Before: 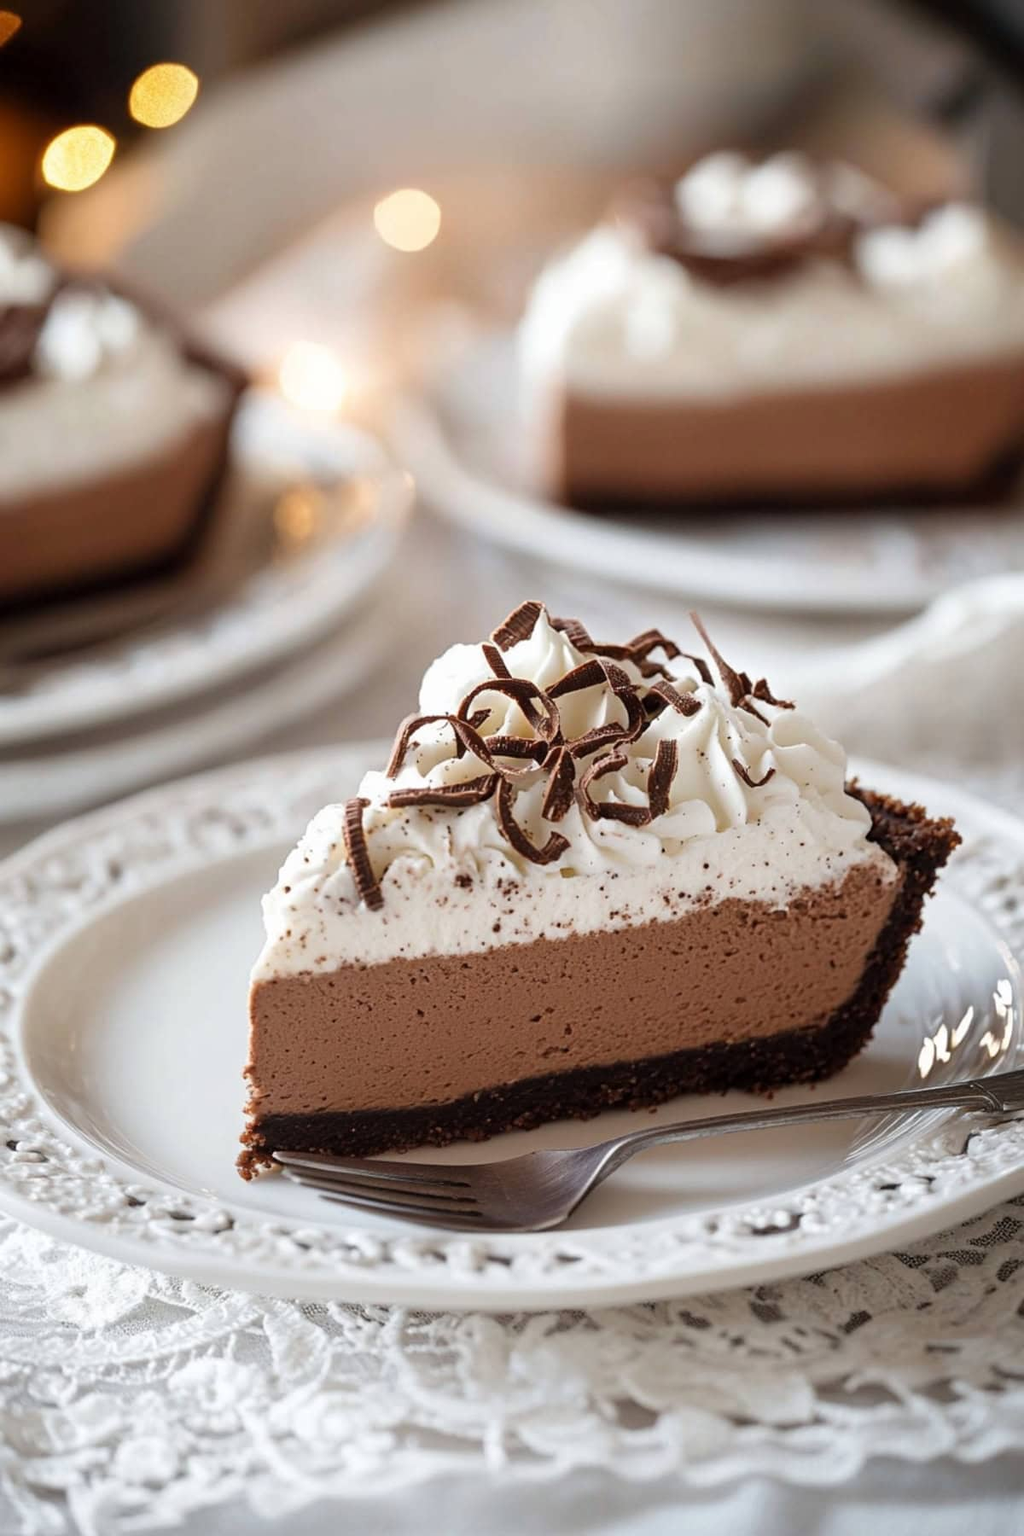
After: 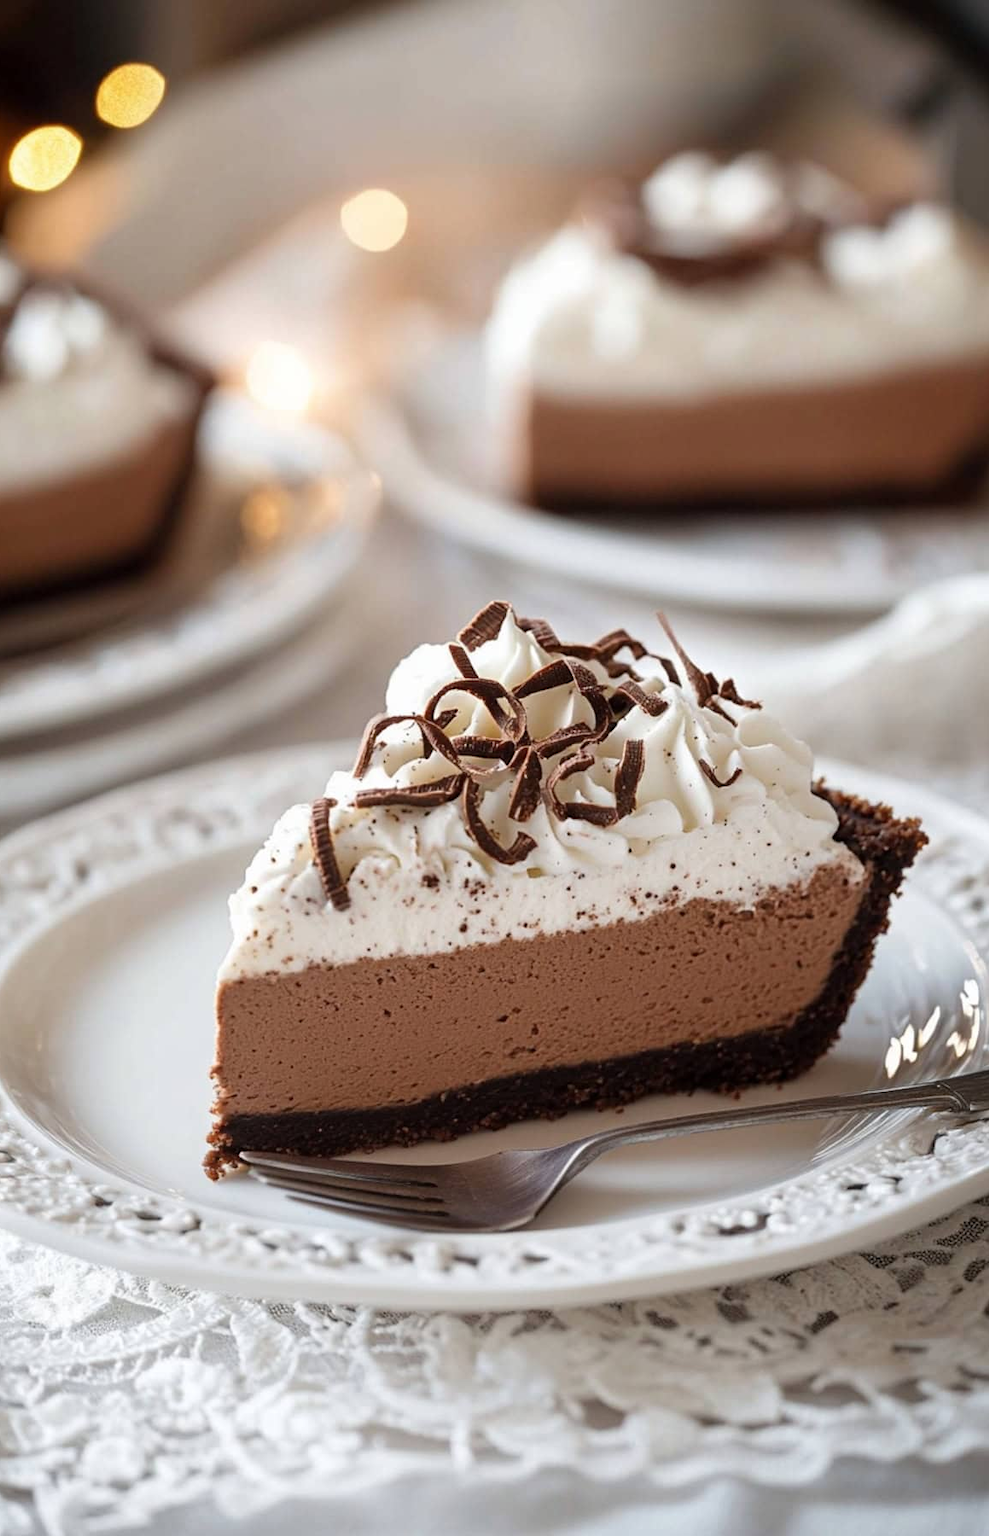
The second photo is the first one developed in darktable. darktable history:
crop and rotate: left 3.274%
